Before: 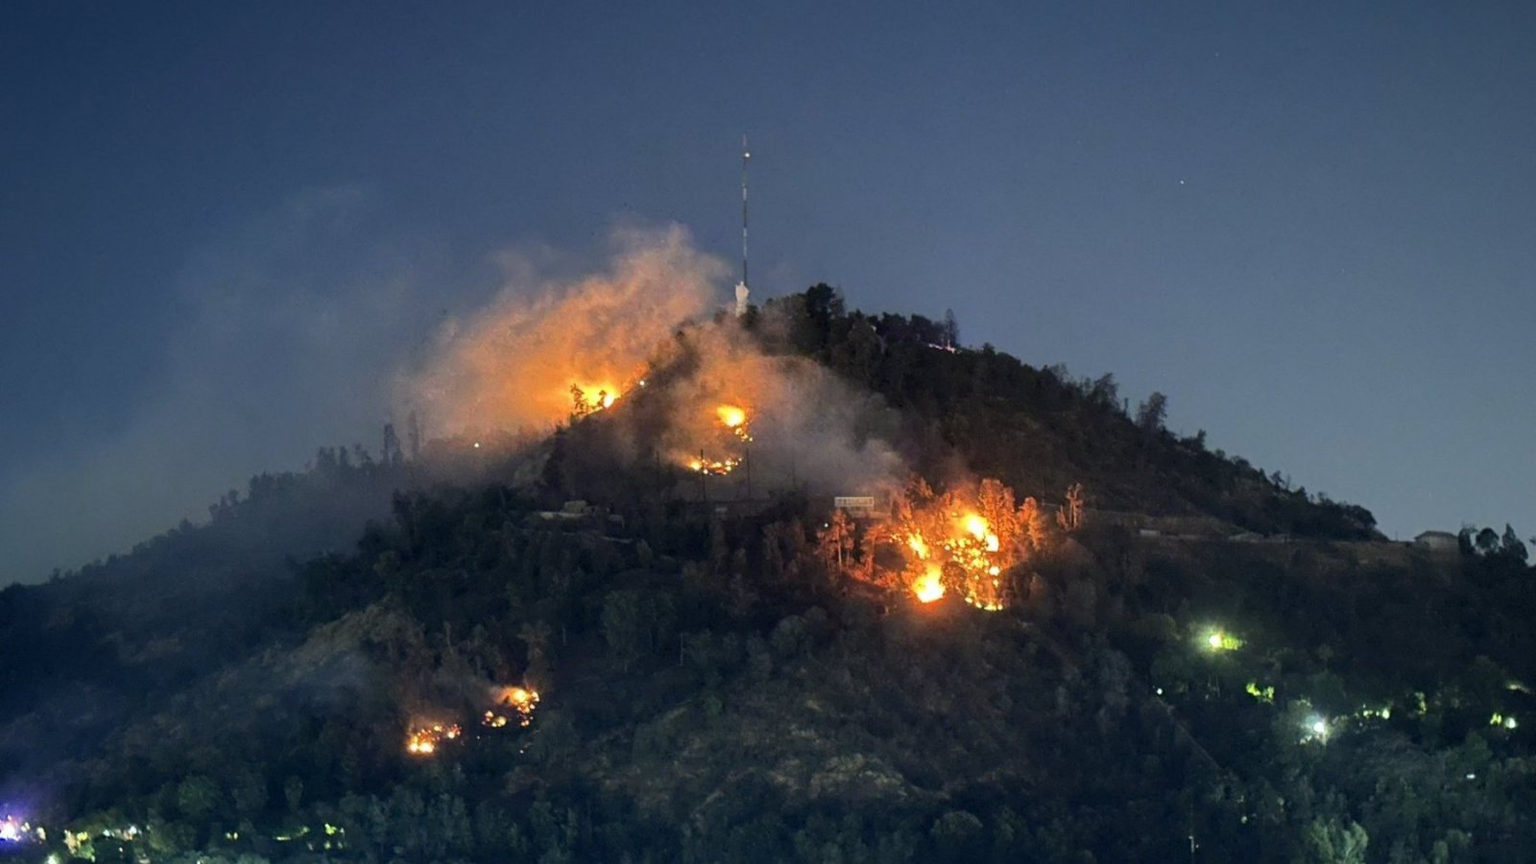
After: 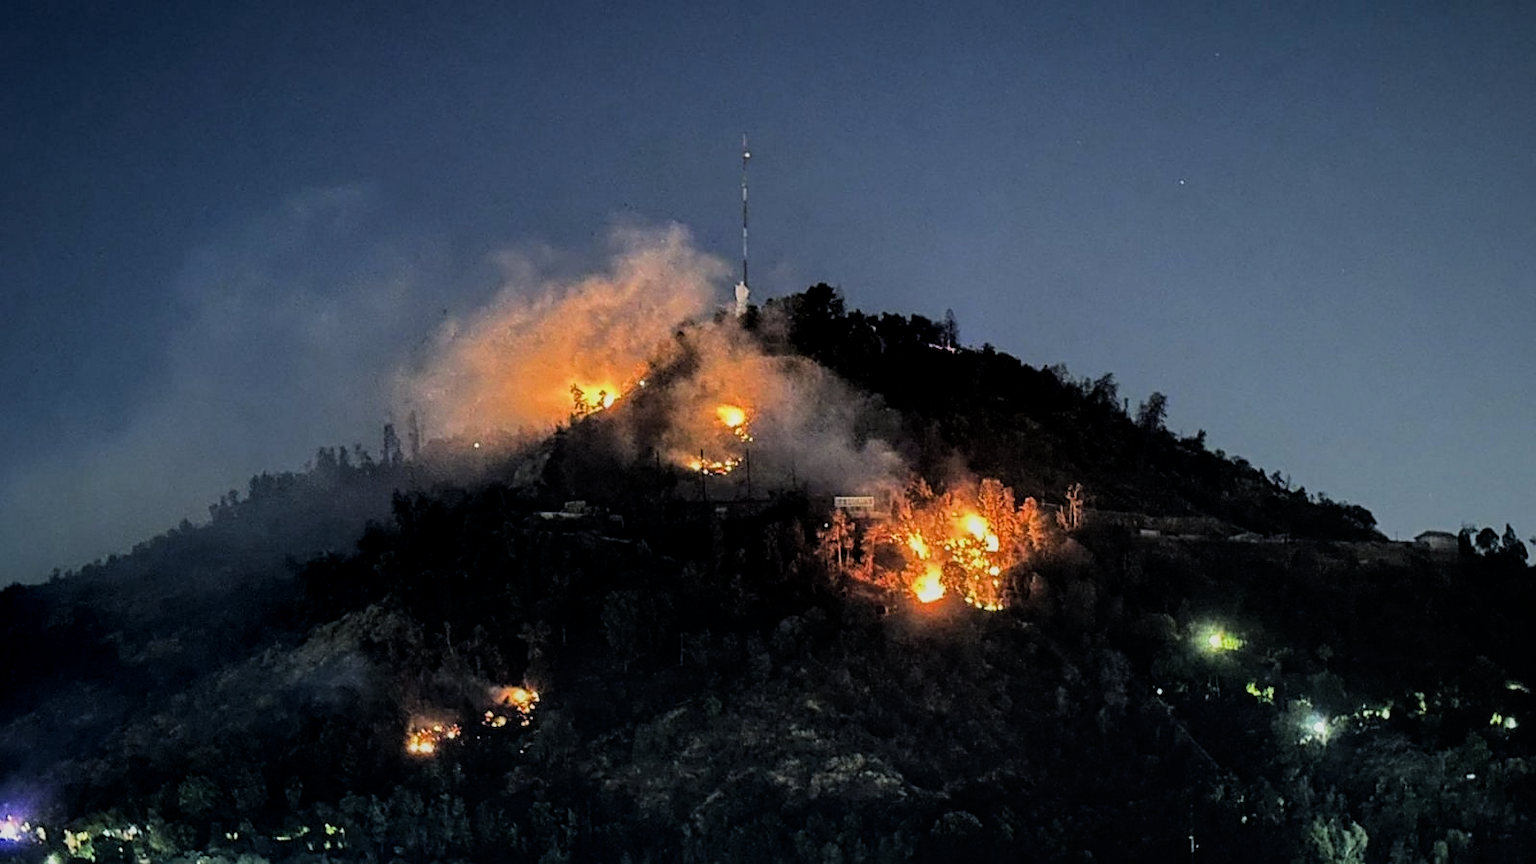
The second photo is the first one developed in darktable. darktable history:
local contrast: on, module defaults
exposure: compensate highlight preservation false
filmic rgb: black relative exposure -5 EV, hardness 2.88, contrast 1.2
contrast brightness saturation: contrast -0.02, brightness -0.01, saturation 0.03
sharpen: on, module defaults
